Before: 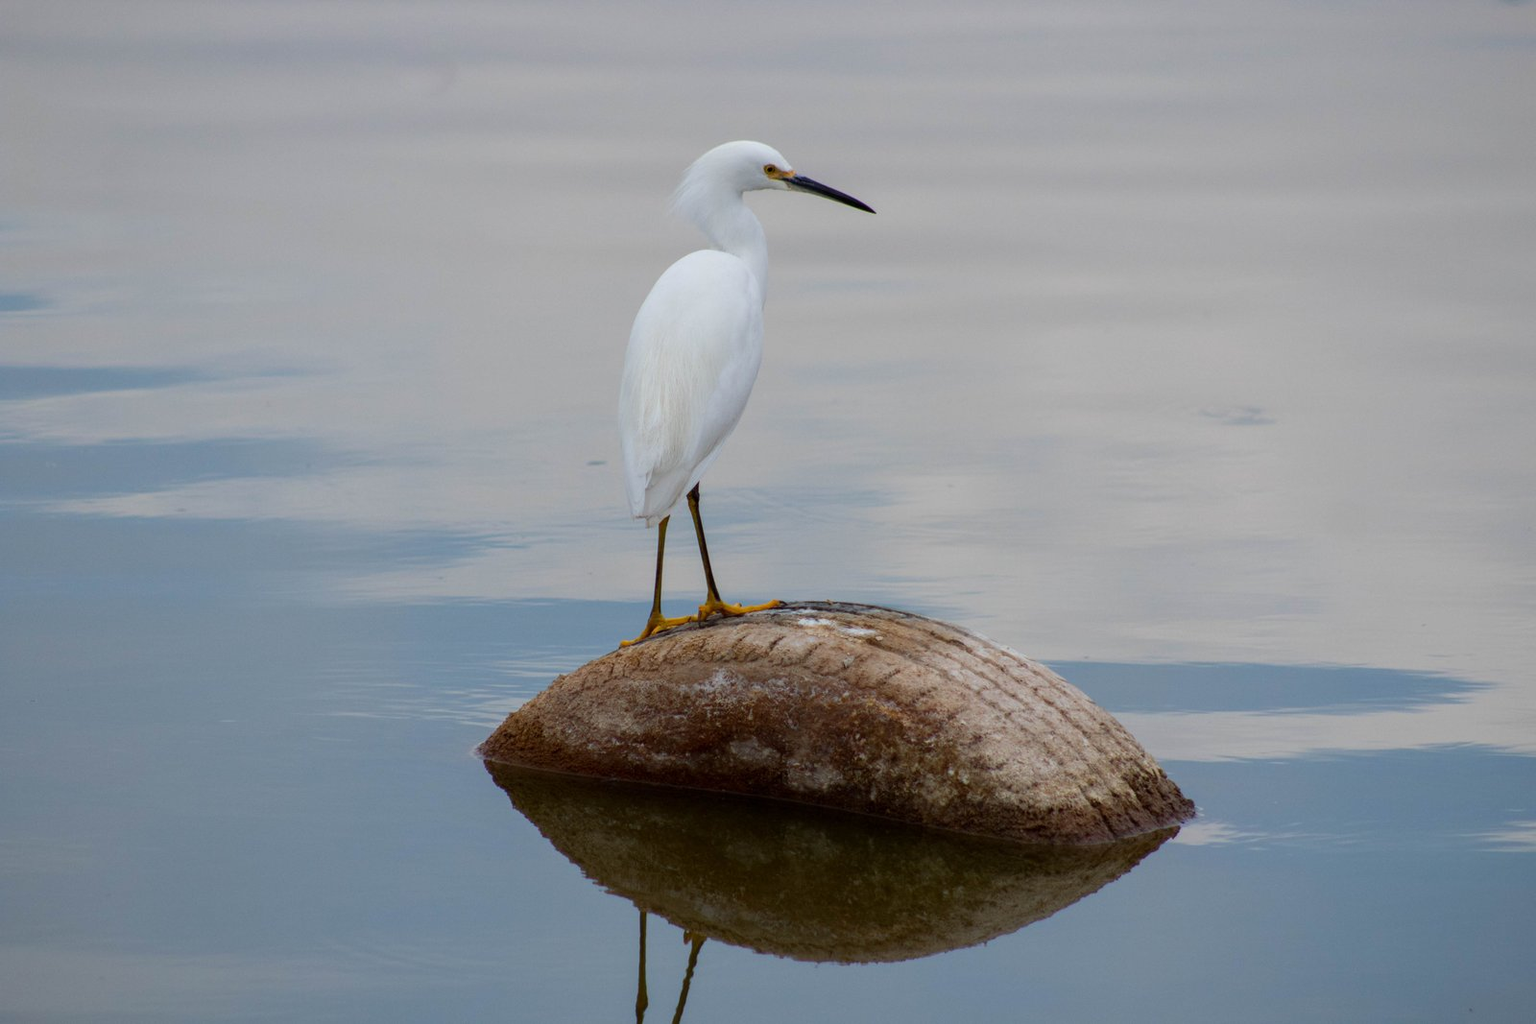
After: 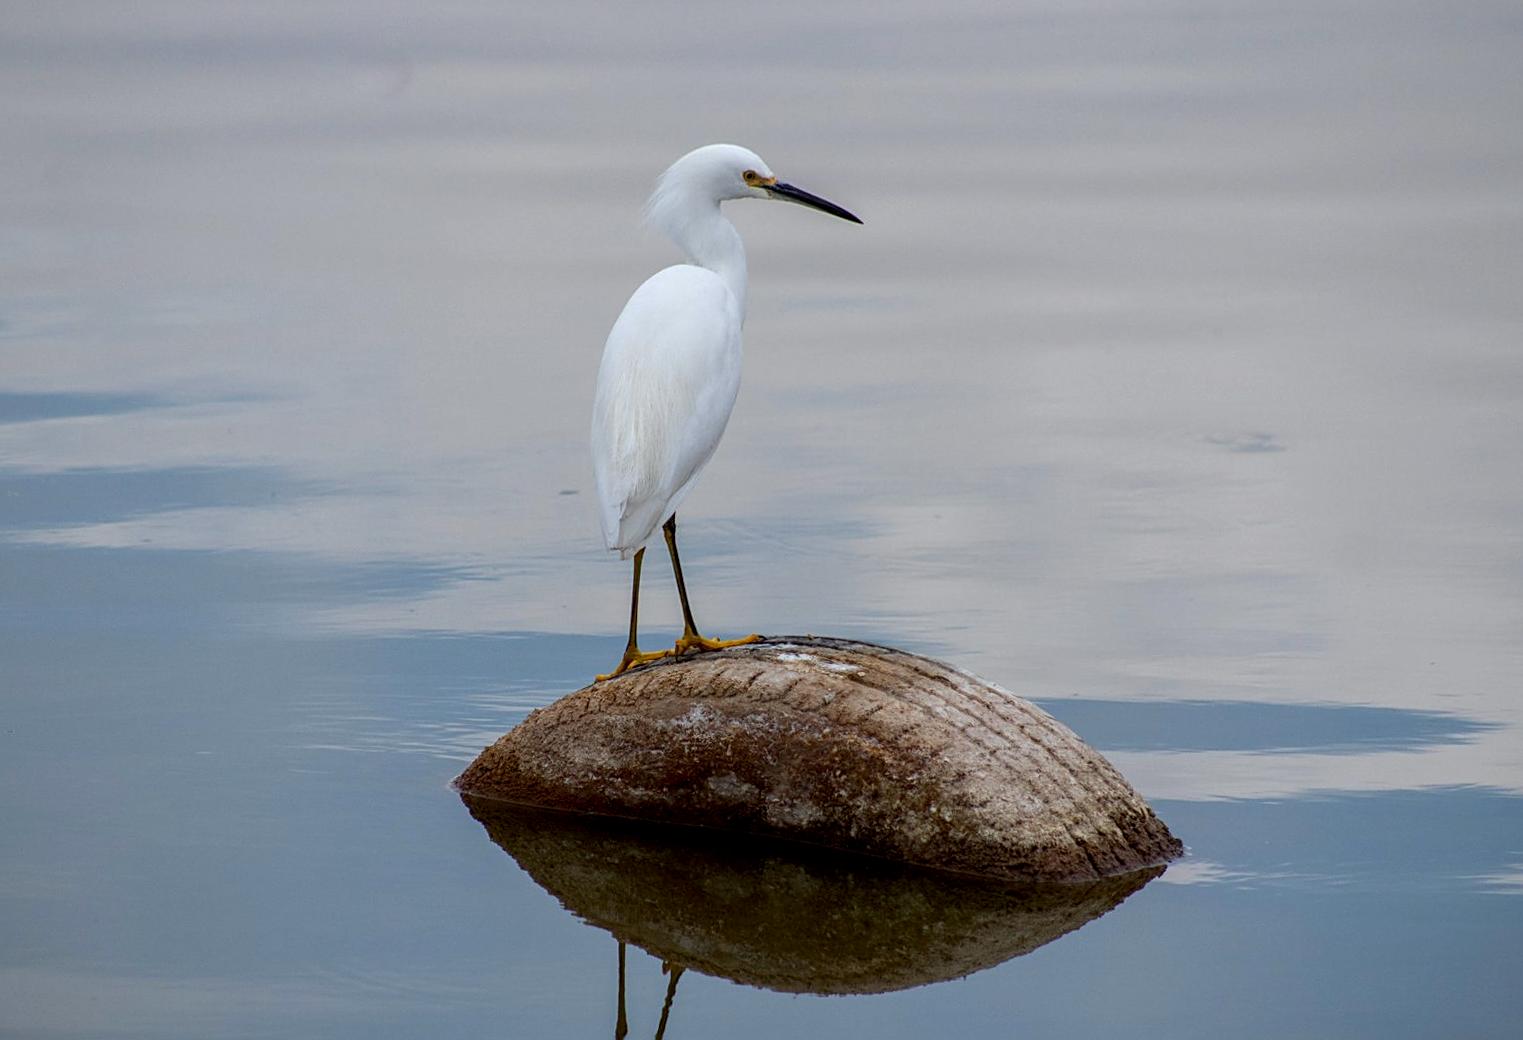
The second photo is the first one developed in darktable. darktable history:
sharpen: on, module defaults
white balance: red 0.988, blue 1.017
rotate and perspective: rotation 0.074°, lens shift (vertical) 0.096, lens shift (horizontal) -0.041, crop left 0.043, crop right 0.952, crop top 0.024, crop bottom 0.979
local contrast: detail 130%
